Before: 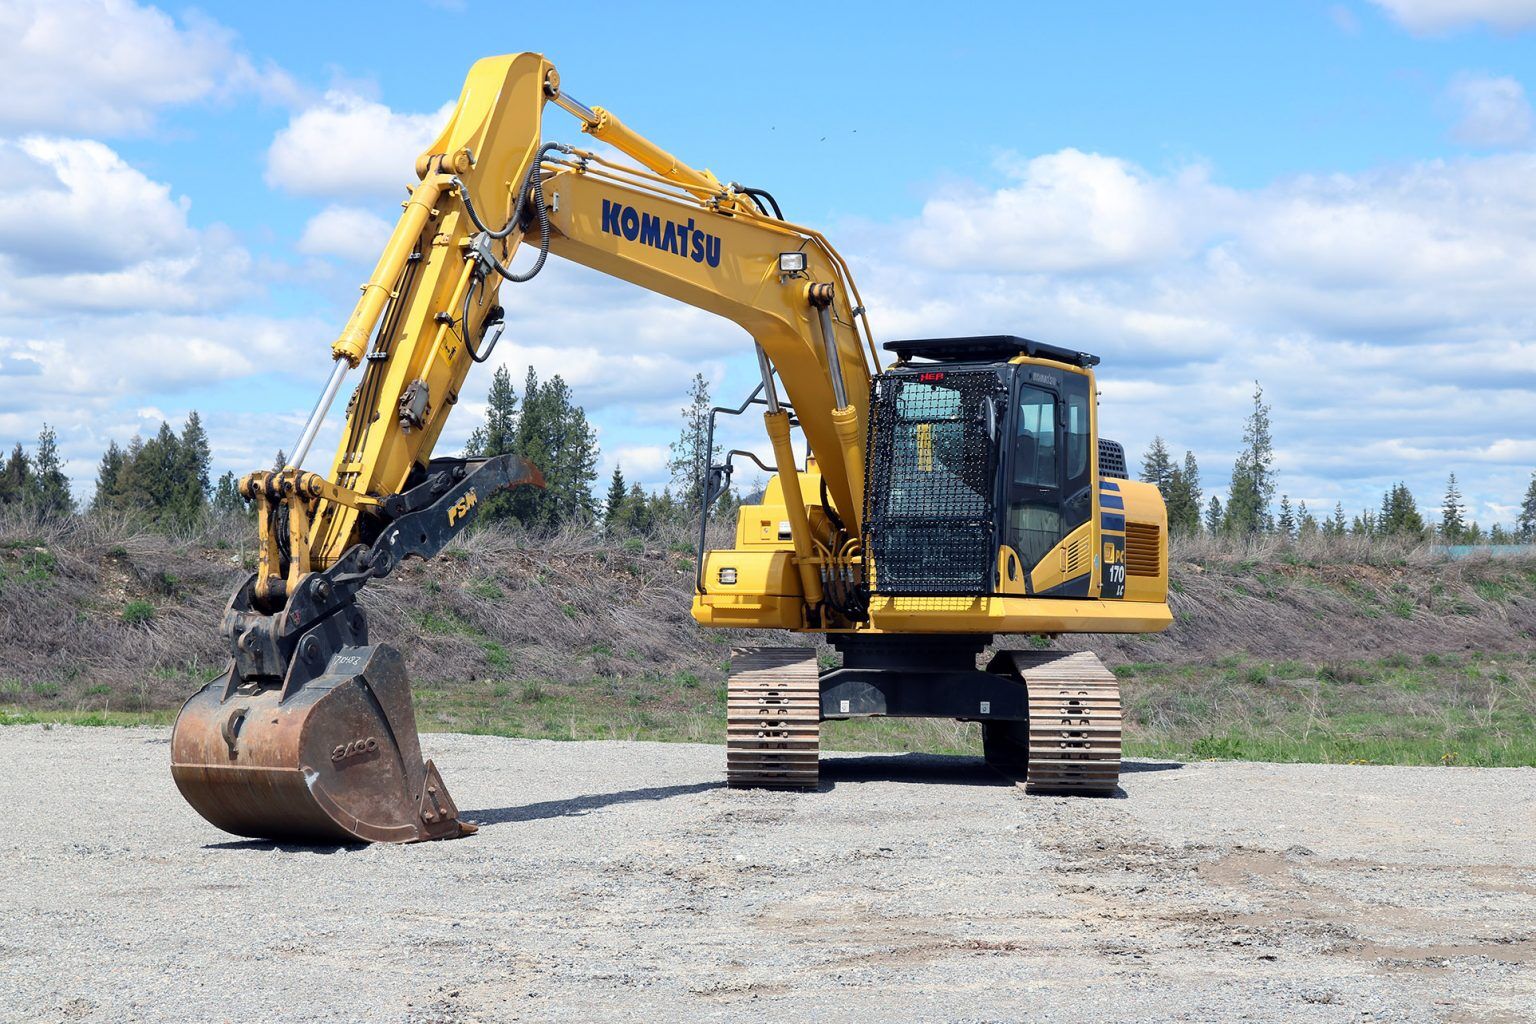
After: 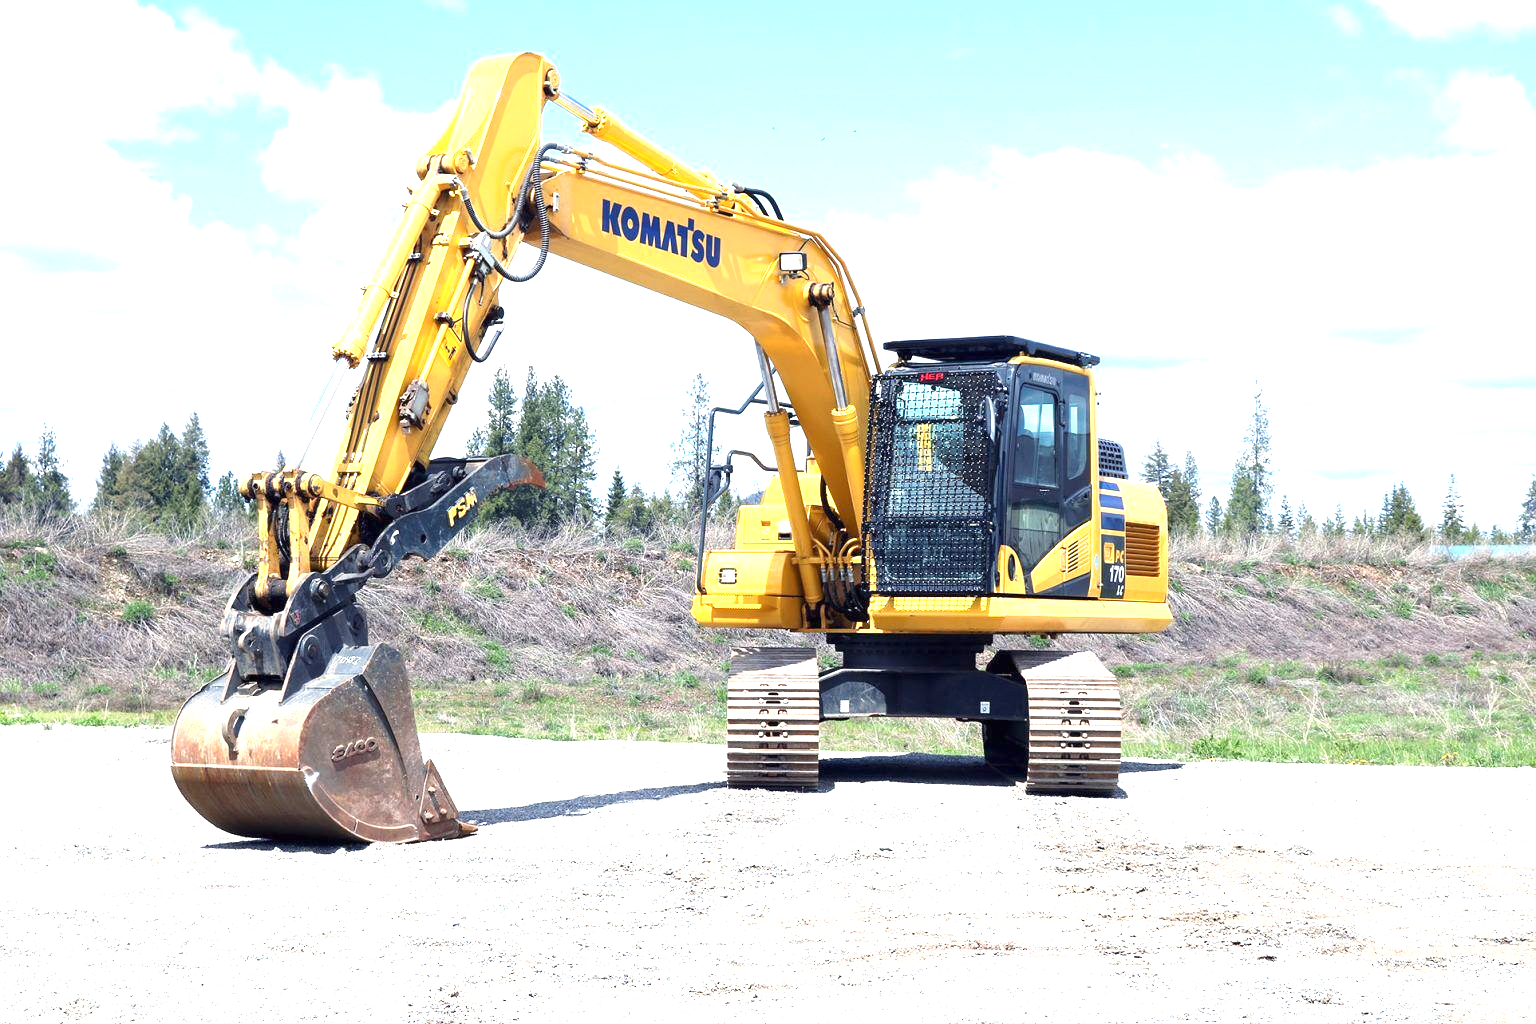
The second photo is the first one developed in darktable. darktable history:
exposure: black level correction 0, exposure 1.449 EV, compensate highlight preservation false
